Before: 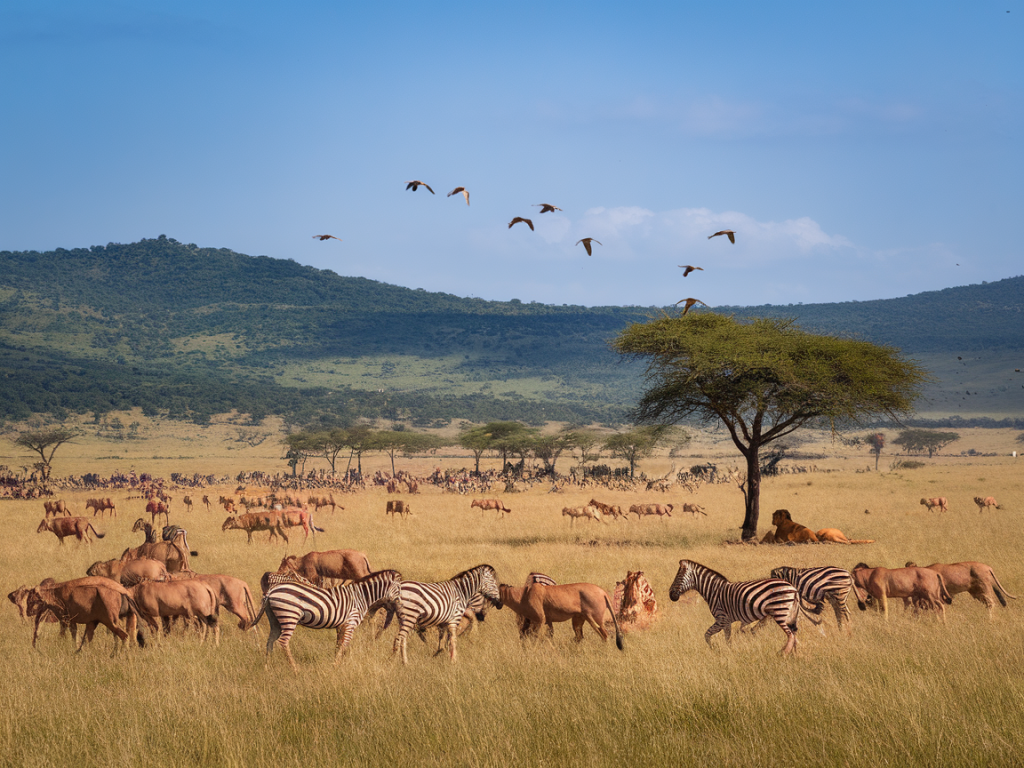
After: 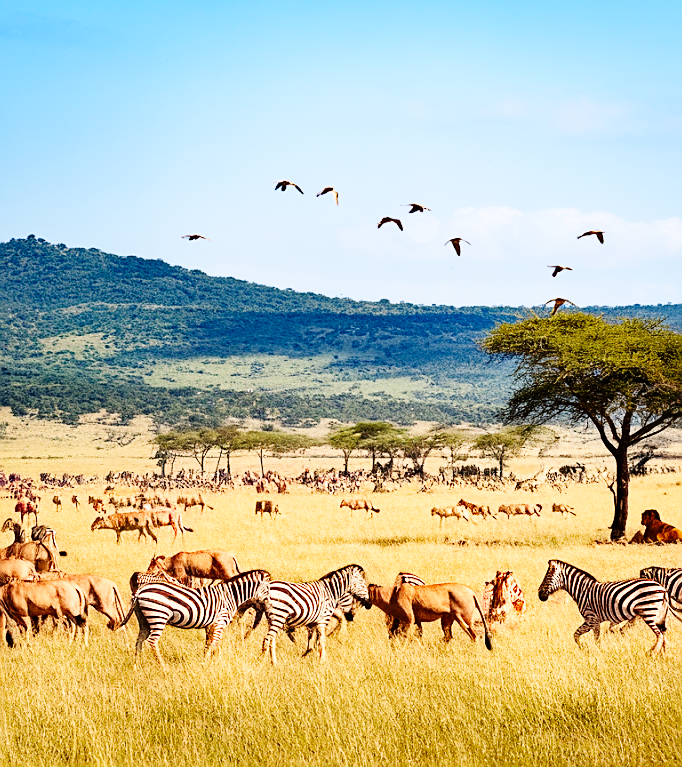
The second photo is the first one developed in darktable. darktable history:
sharpen: on, module defaults
base curve: curves: ch0 [(0, 0) (0, 0) (0.002, 0.001) (0.008, 0.003) (0.019, 0.011) (0.037, 0.037) (0.064, 0.11) (0.102, 0.232) (0.152, 0.379) (0.216, 0.524) (0.296, 0.665) (0.394, 0.789) (0.512, 0.881) (0.651, 0.945) (0.813, 0.986) (1, 1)], preserve colors none
crop and rotate: left 12.867%, right 20.469%
shadows and highlights: shadows -29.42, highlights 29.53
haze removal: strength 0.28, distance 0.248, compatibility mode true, adaptive false
